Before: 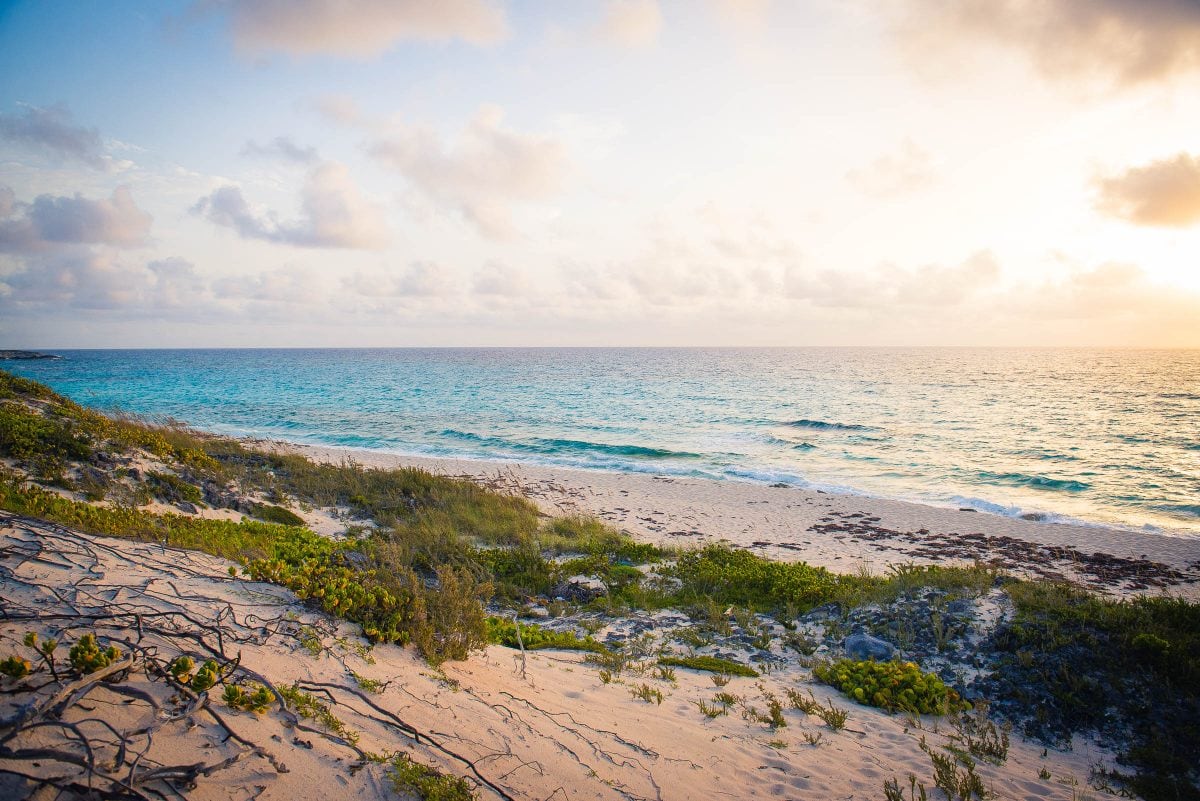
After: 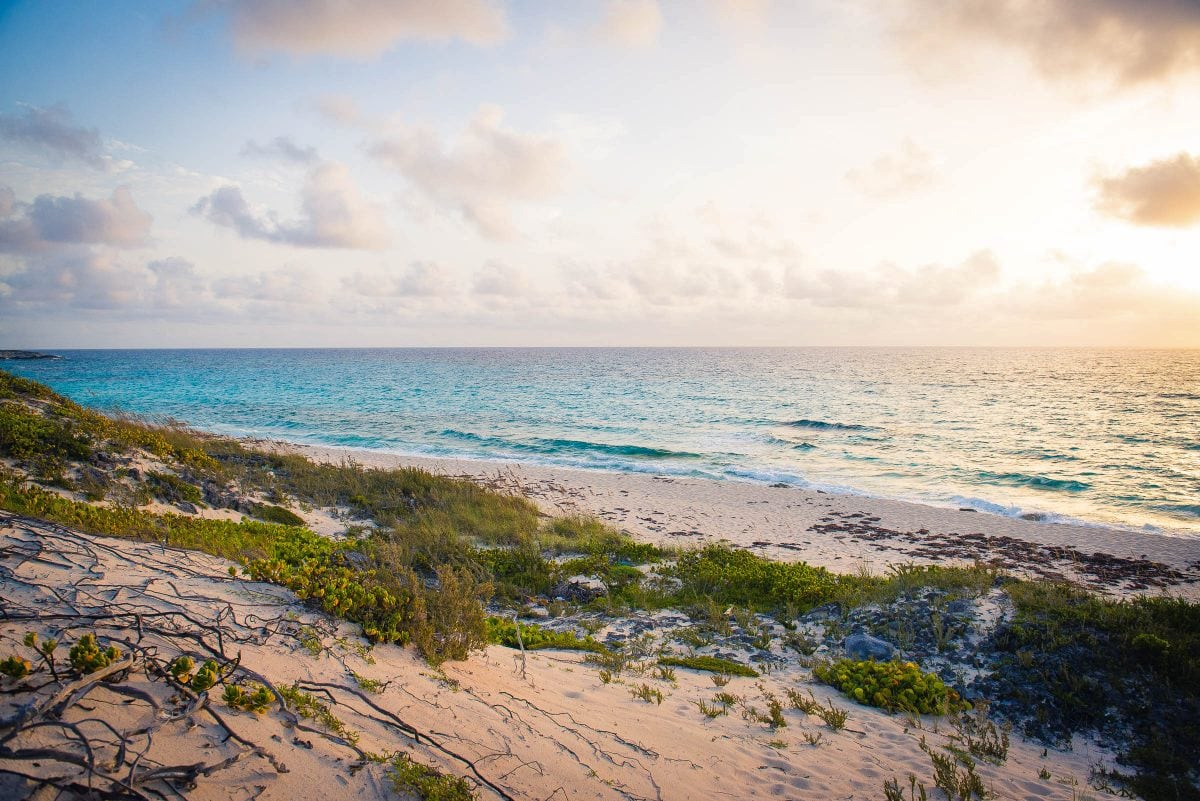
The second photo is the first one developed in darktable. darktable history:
shadows and highlights: shadows 36.14, highlights -28.09, soften with gaussian
